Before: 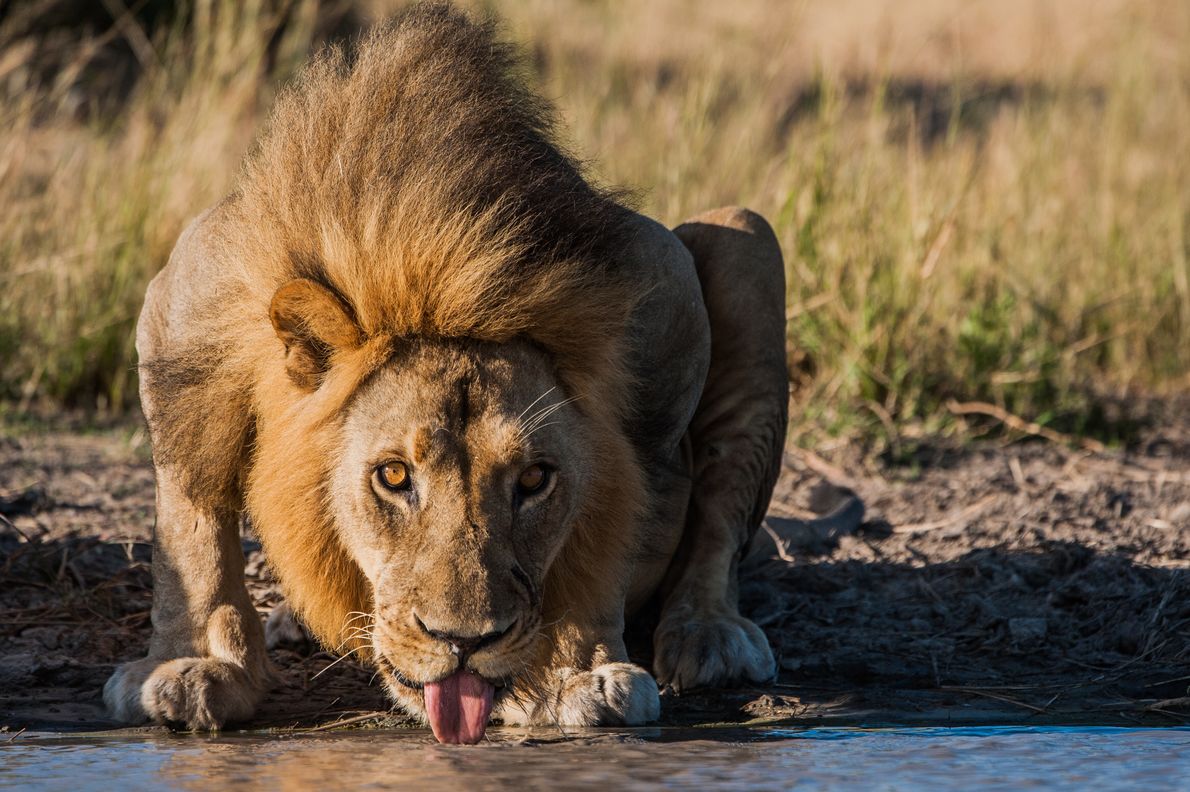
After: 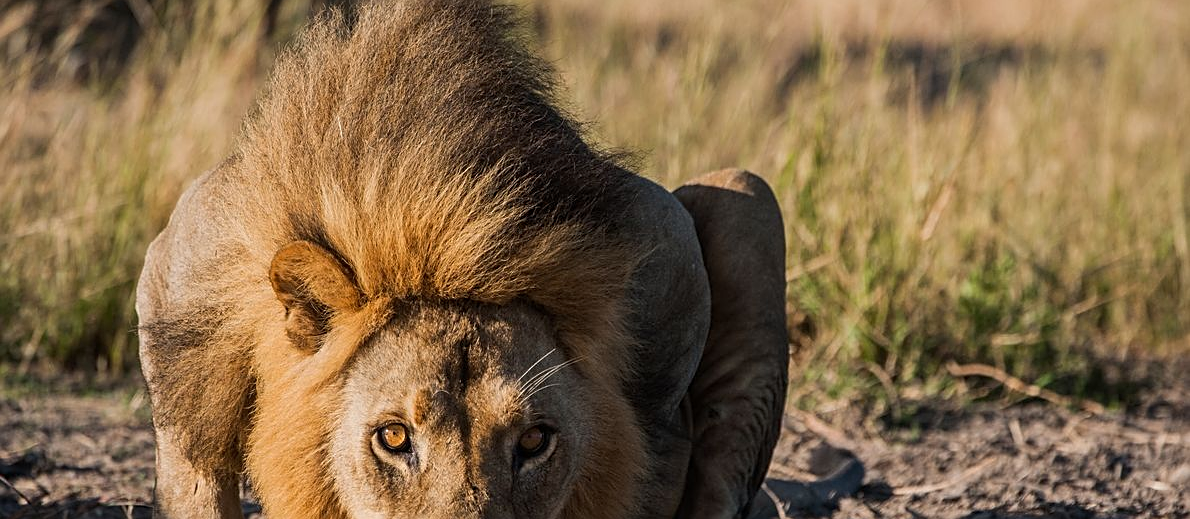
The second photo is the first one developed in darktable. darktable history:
crop and rotate: top 4.848%, bottom 29.503%
sharpen: on, module defaults
